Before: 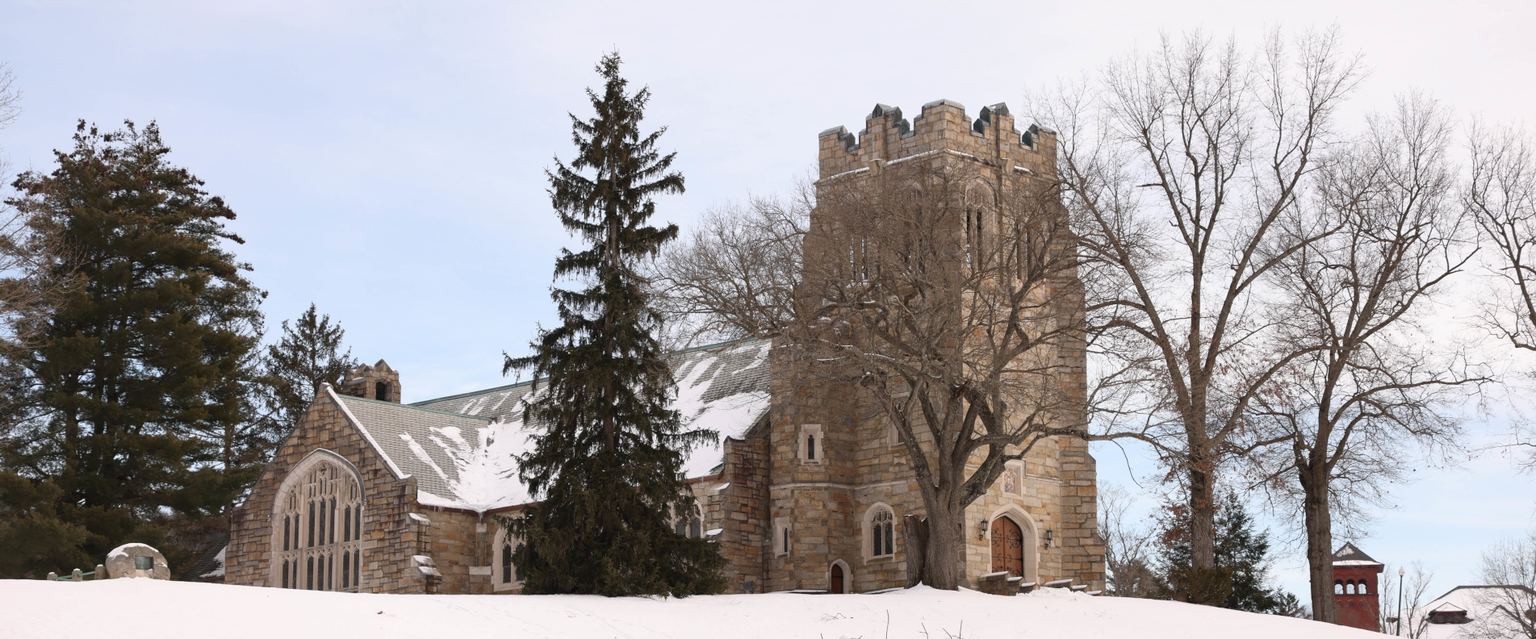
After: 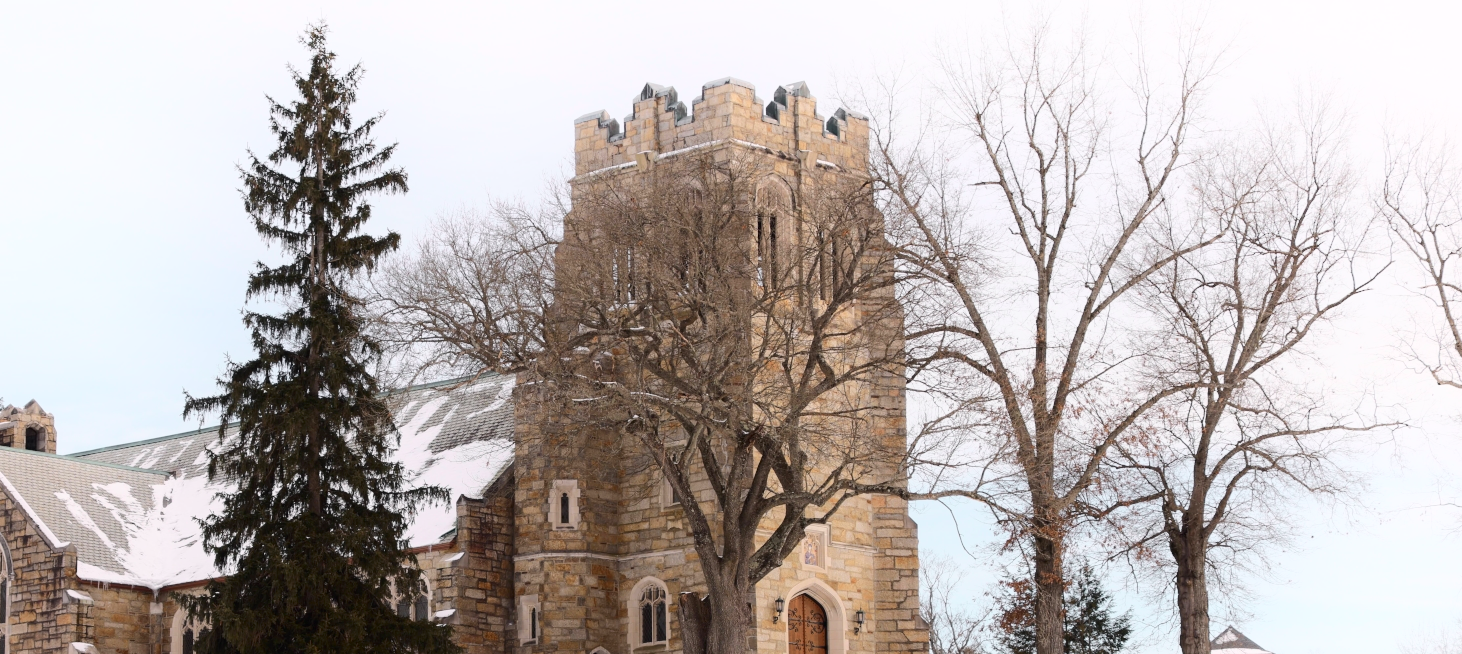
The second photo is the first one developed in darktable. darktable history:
crop: left 23.161%, top 5.848%, bottom 11.539%
tone curve: curves: ch0 [(0, 0) (0.035, 0.017) (0.131, 0.108) (0.279, 0.279) (0.476, 0.554) (0.617, 0.693) (0.704, 0.77) (0.801, 0.854) (0.895, 0.927) (1, 0.976)]; ch1 [(0, 0) (0.318, 0.278) (0.444, 0.427) (0.493, 0.493) (0.537, 0.547) (0.594, 0.616) (0.746, 0.764) (1, 1)]; ch2 [(0, 0) (0.316, 0.292) (0.381, 0.37) (0.423, 0.448) (0.476, 0.482) (0.502, 0.498) (0.529, 0.532) (0.583, 0.608) (0.639, 0.657) (0.7, 0.7) (0.861, 0.808) (1, 0.951)], color space Lab, independent channels, preserve colors none
shadows and highlights: shadows -40.8, highlights 63.48, soften with gaussian
